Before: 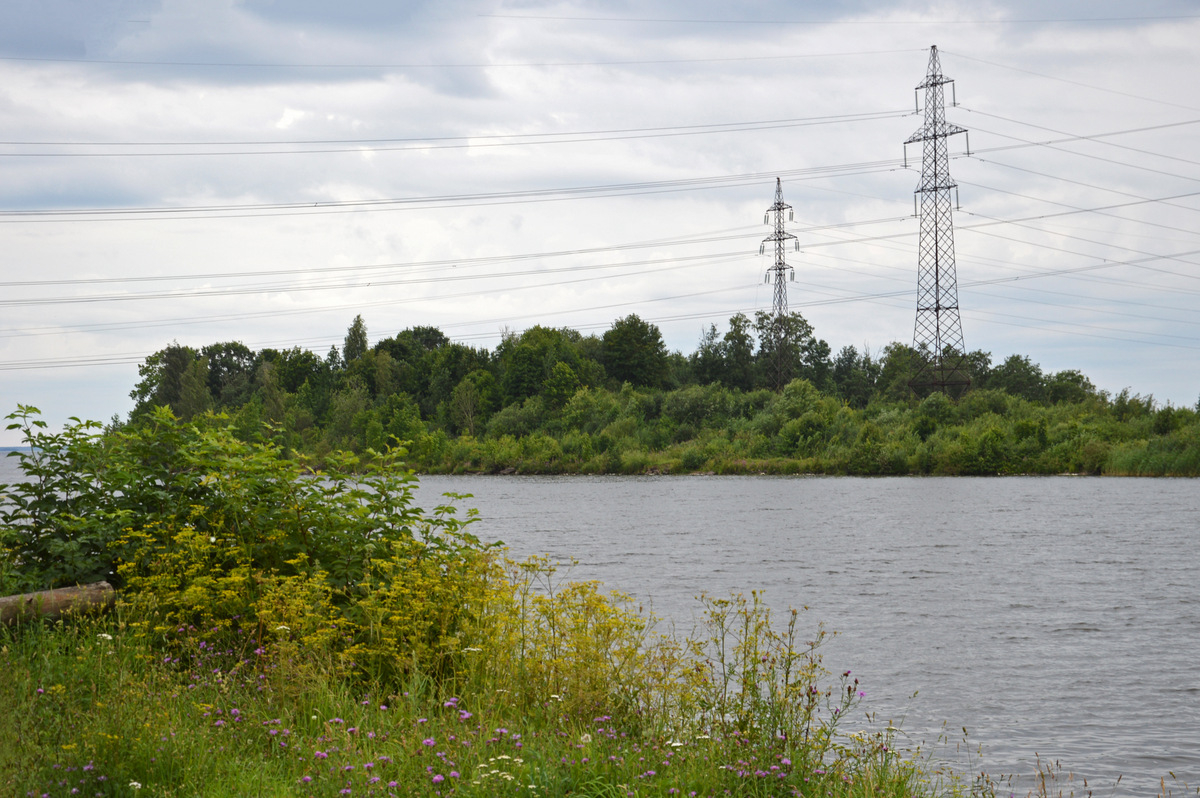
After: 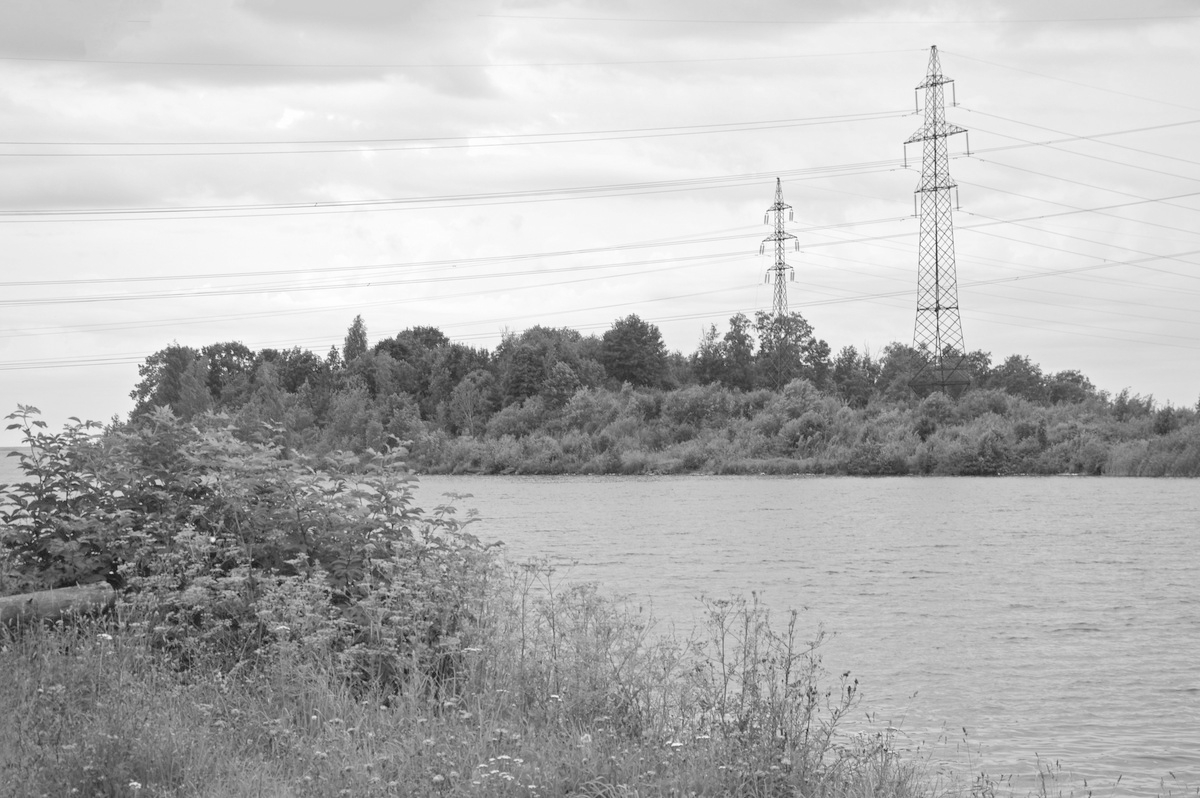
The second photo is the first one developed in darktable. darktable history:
color zones: curves: ch0 [(0, 0.6) (0.129, 0.508) (0.193, 0.483) (0.429, 0.5) (0.571, 0.5) (0.714, 0.5) (0.857, 0.5) (1, 0.6)]; ch1 [(0, 0.481) (0.112, 0.245) (0.213, 0.223) (0.429, 0.233) (0.571, 0.231) (0.683, 0.242) (0.857, 0.296) (1, 0.481)]
monochrome: size 3.1
contrast brightness saturation: brightness 0.28
